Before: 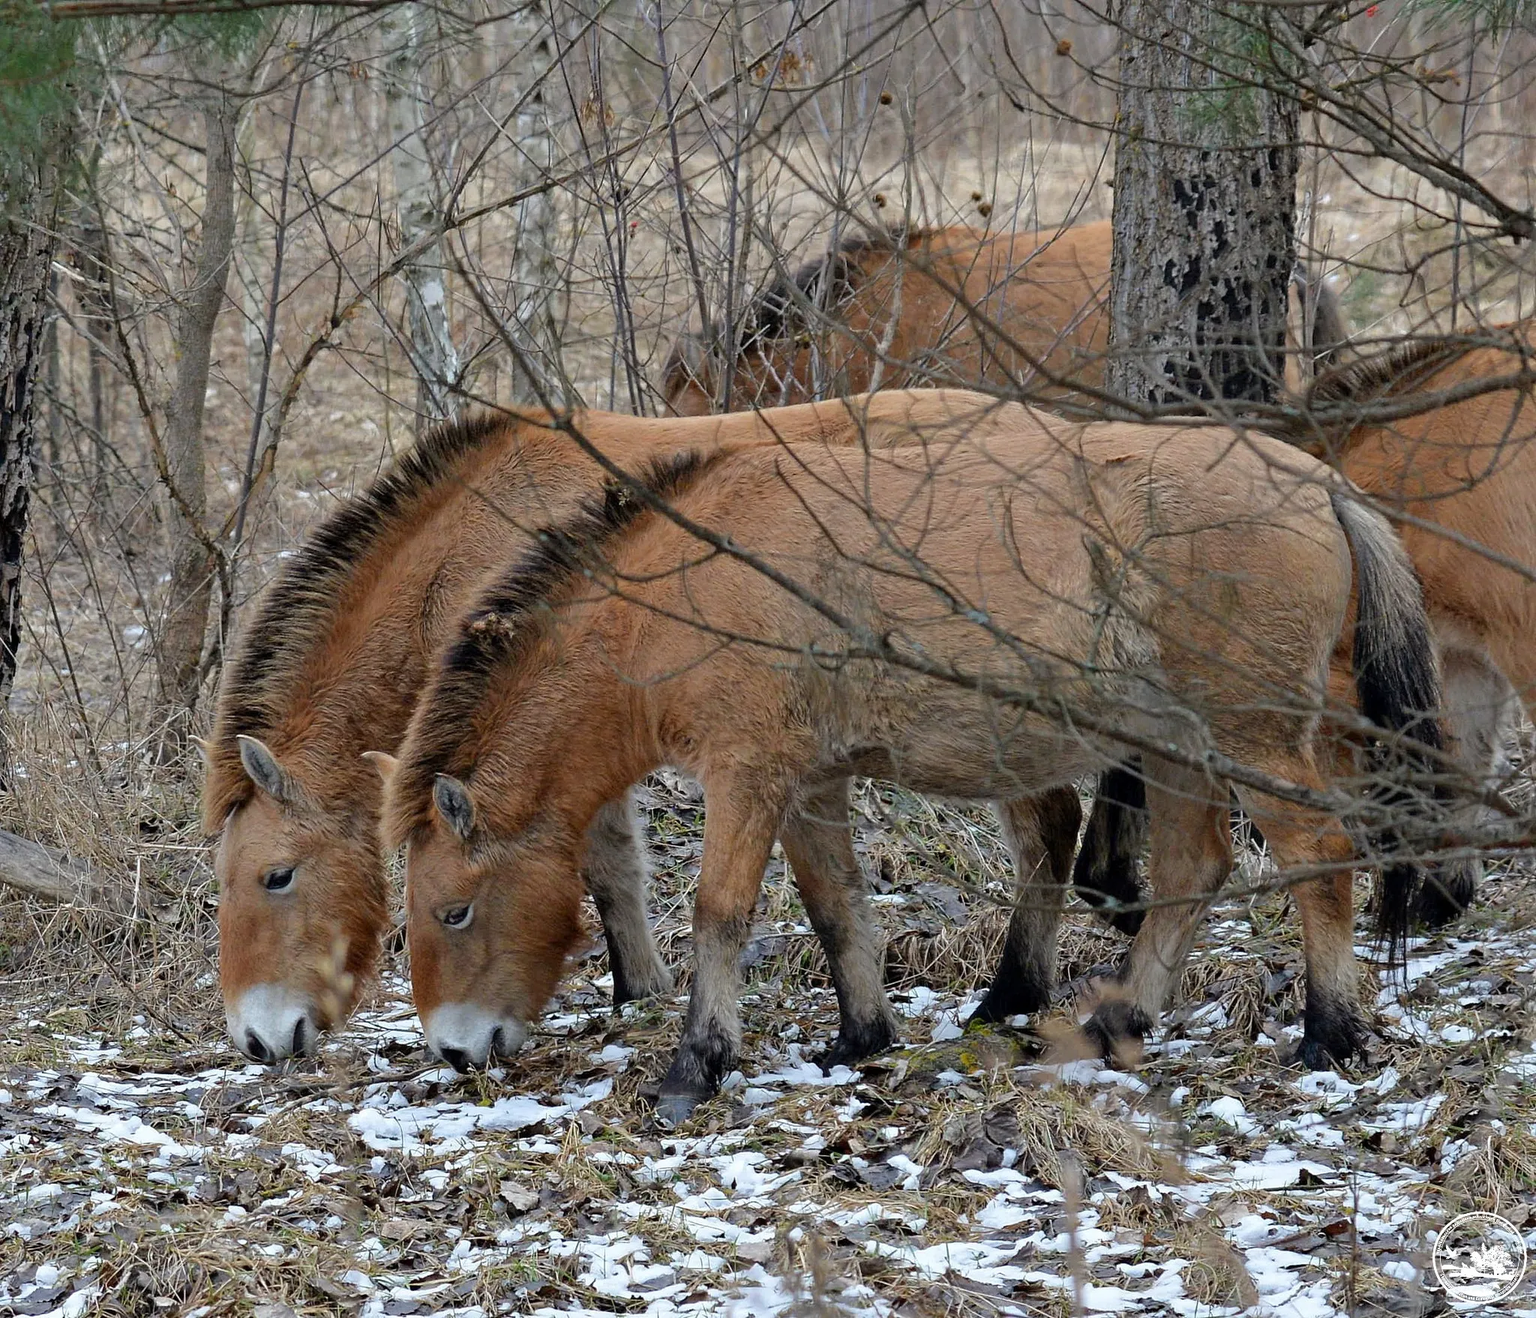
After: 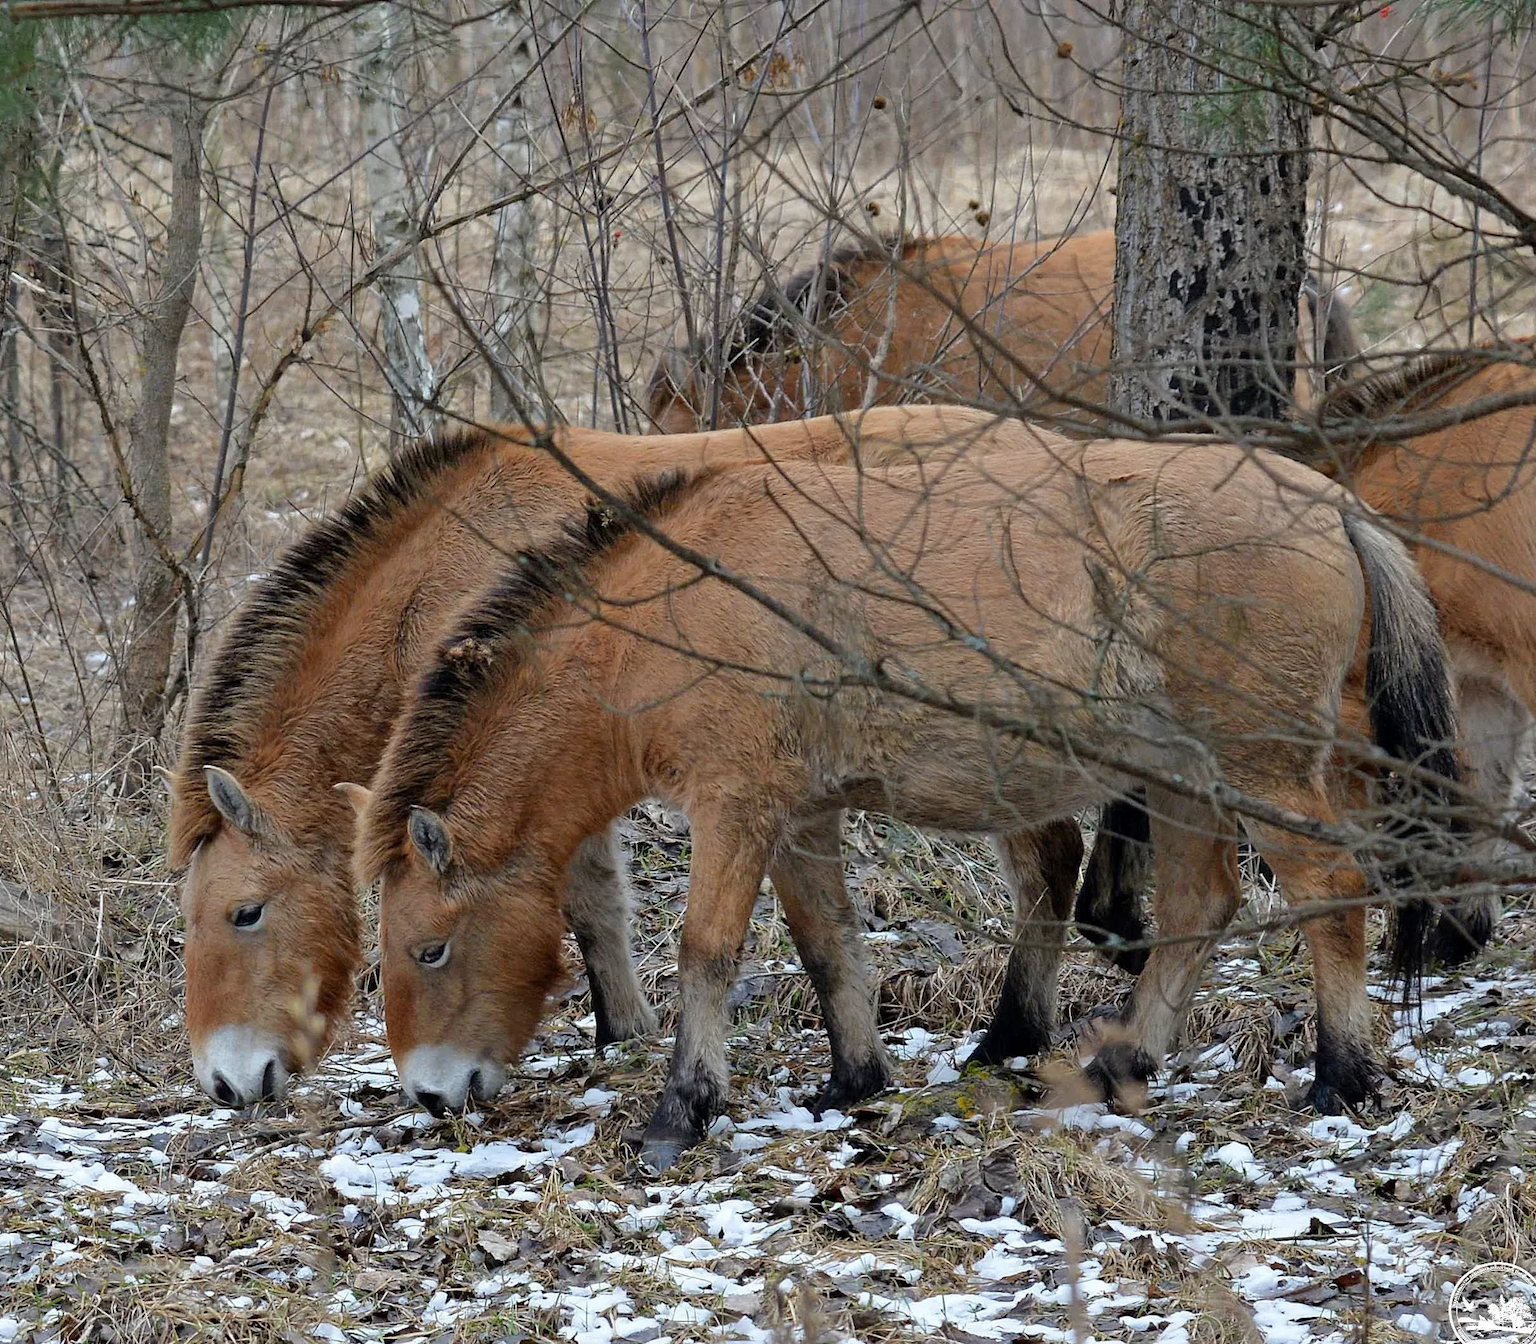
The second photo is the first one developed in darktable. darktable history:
crop and rotate: left 2.693%, right 1.233%, bottom 2.047%
